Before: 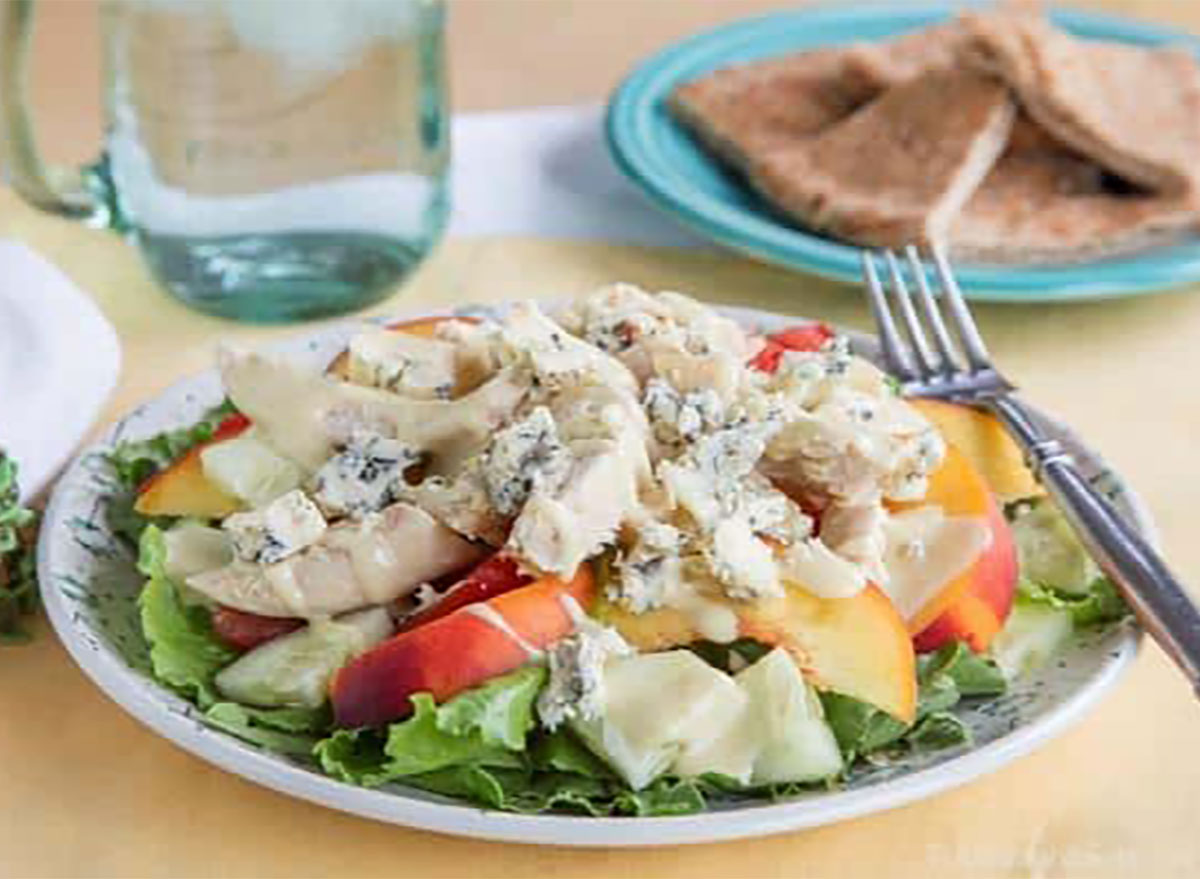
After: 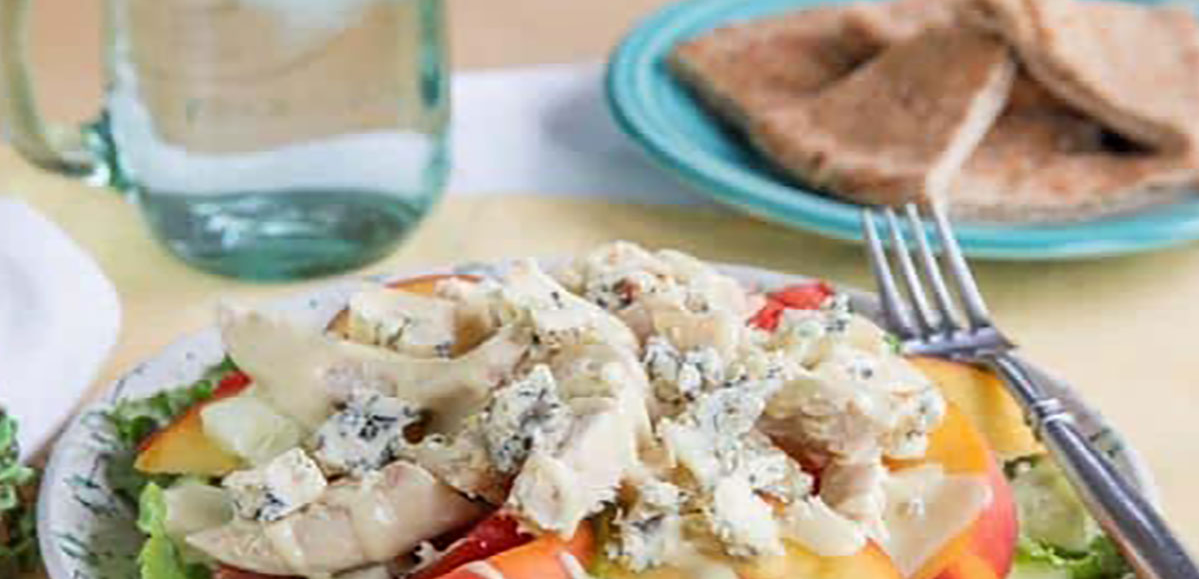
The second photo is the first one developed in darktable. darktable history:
crop and rotate: top 4.921%, bottom 29.198%
